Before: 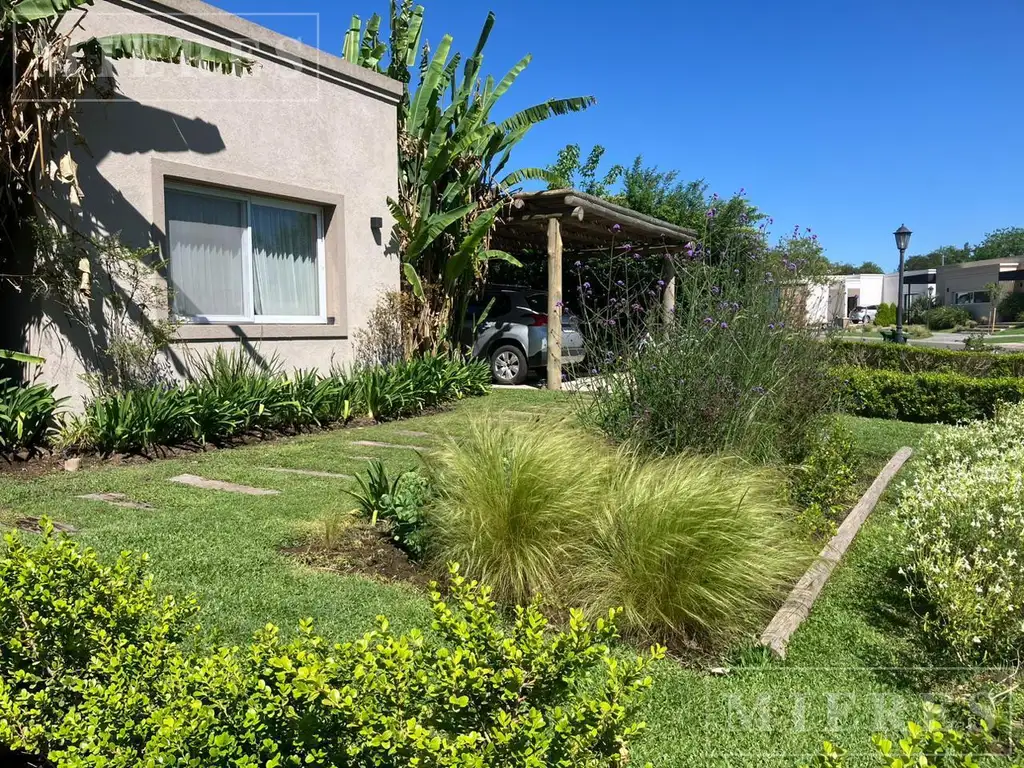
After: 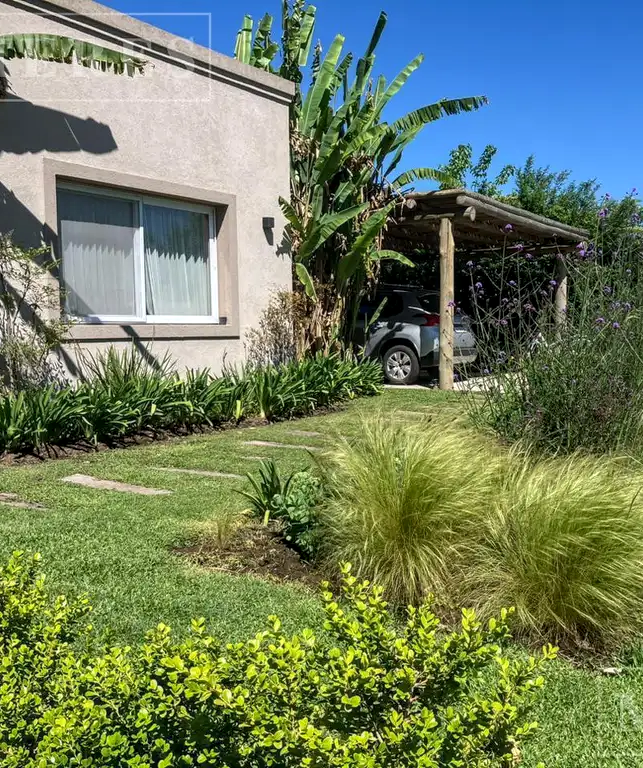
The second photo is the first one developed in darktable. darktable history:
exposure: compensate highlight preservation false
crop: left 10.644%, right 26.528%
local contrast: on, module defaults
